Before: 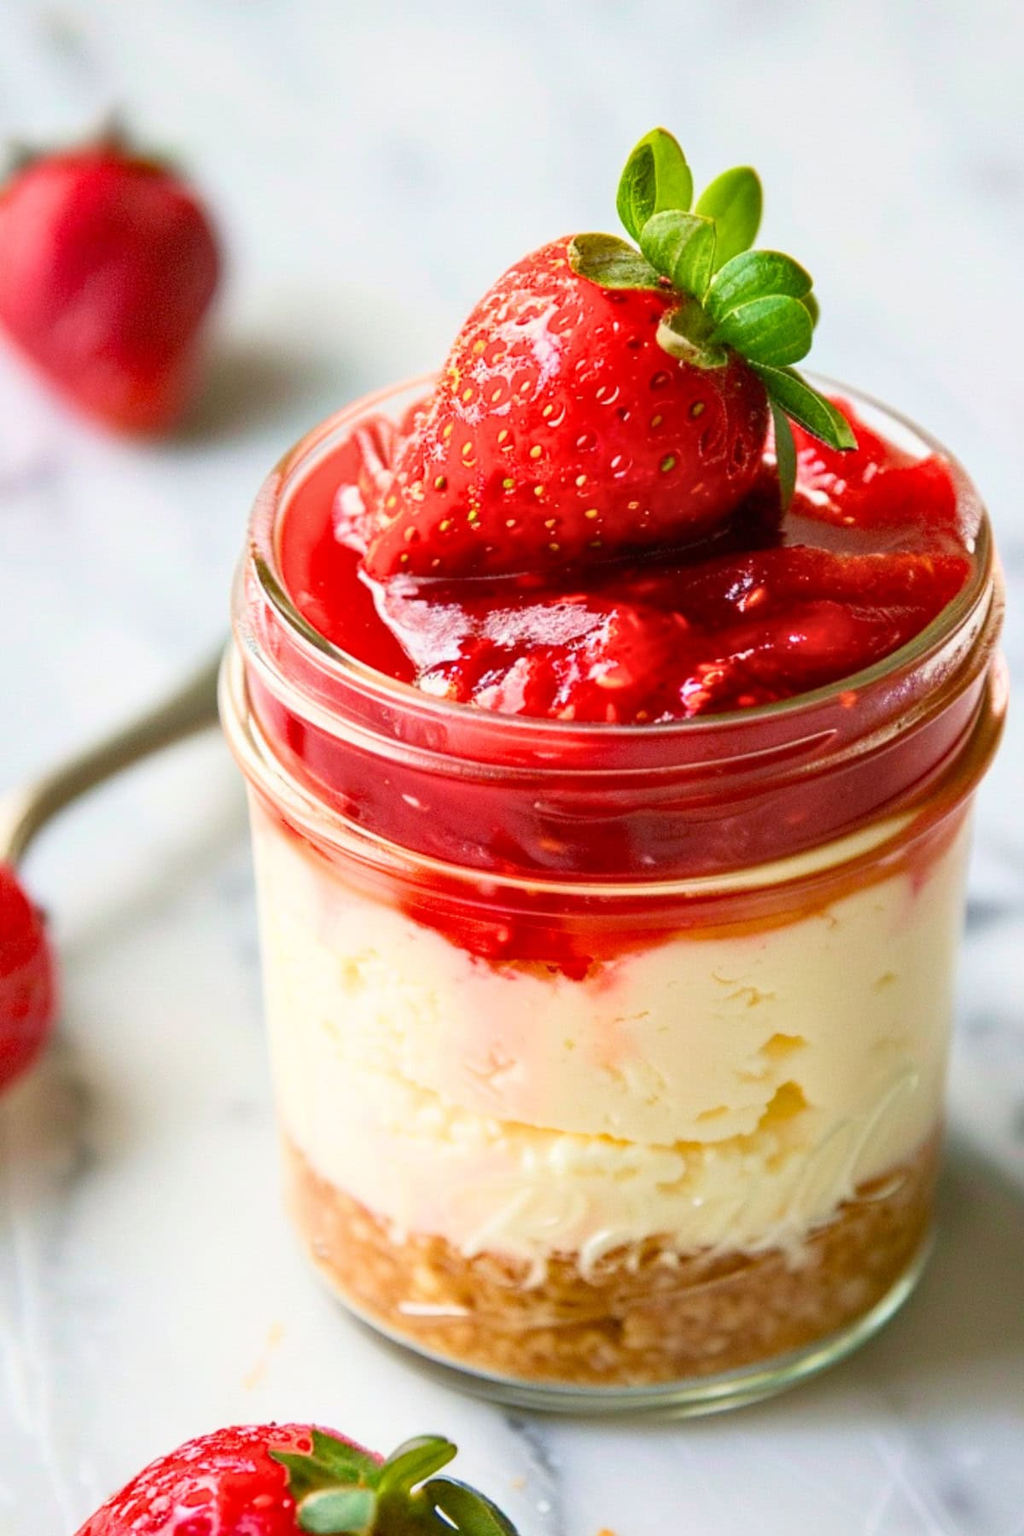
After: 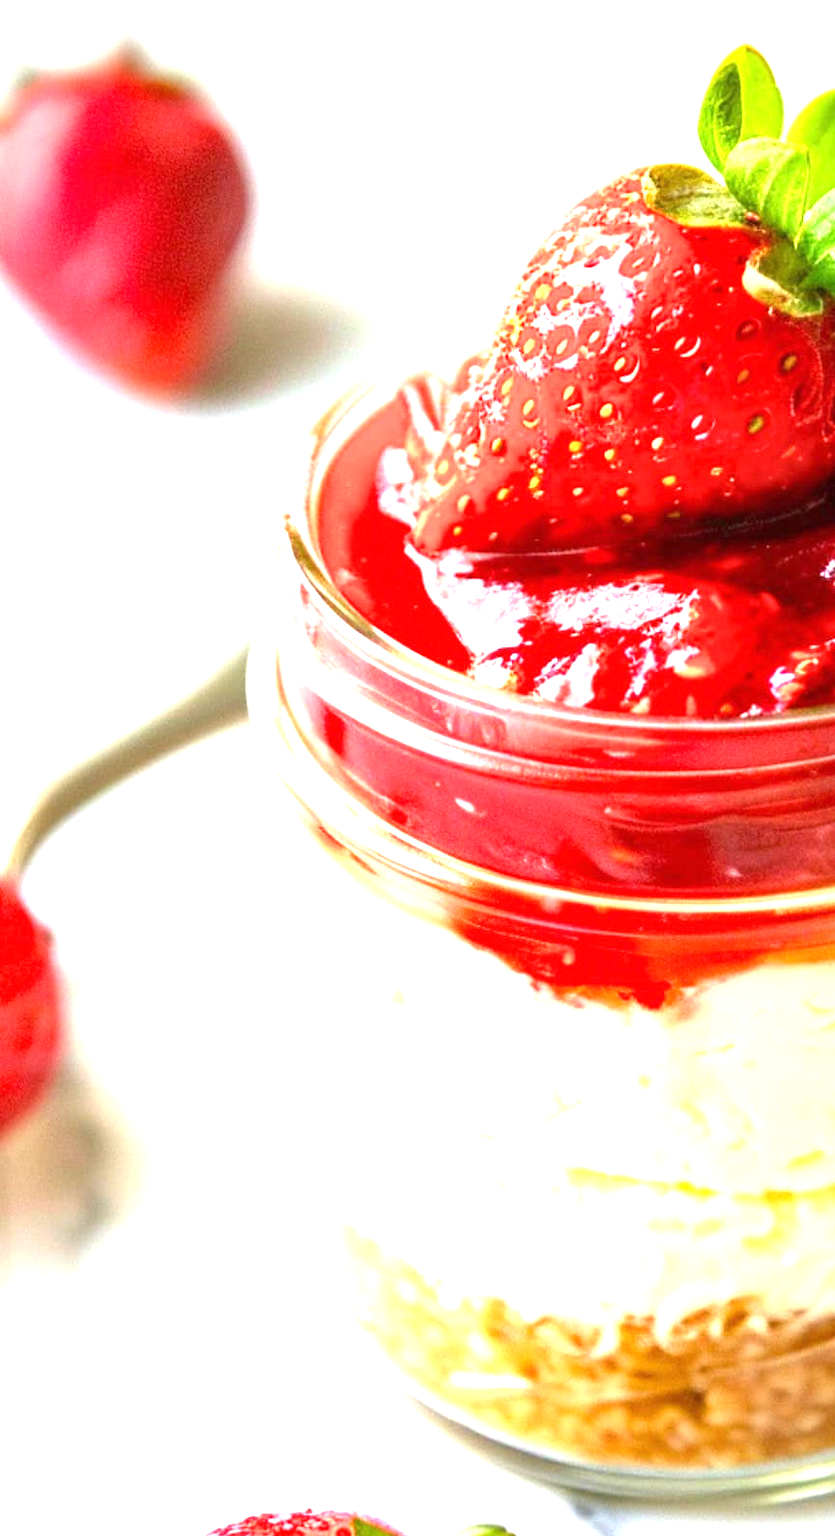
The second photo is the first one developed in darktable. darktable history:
crop: top 5.814%, right 27.838%, bottom 5.777%
exposure: black level correction 0, exposure 1.382 EV, compensate highlight preservation false
